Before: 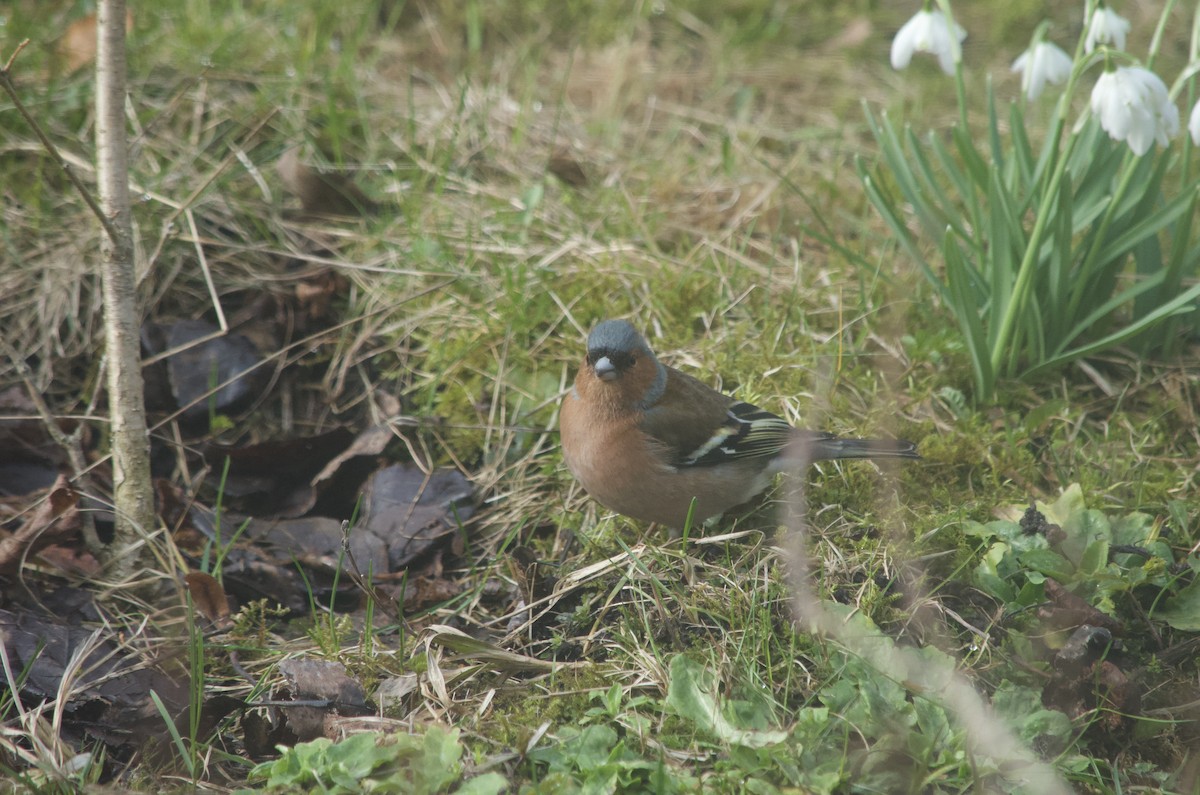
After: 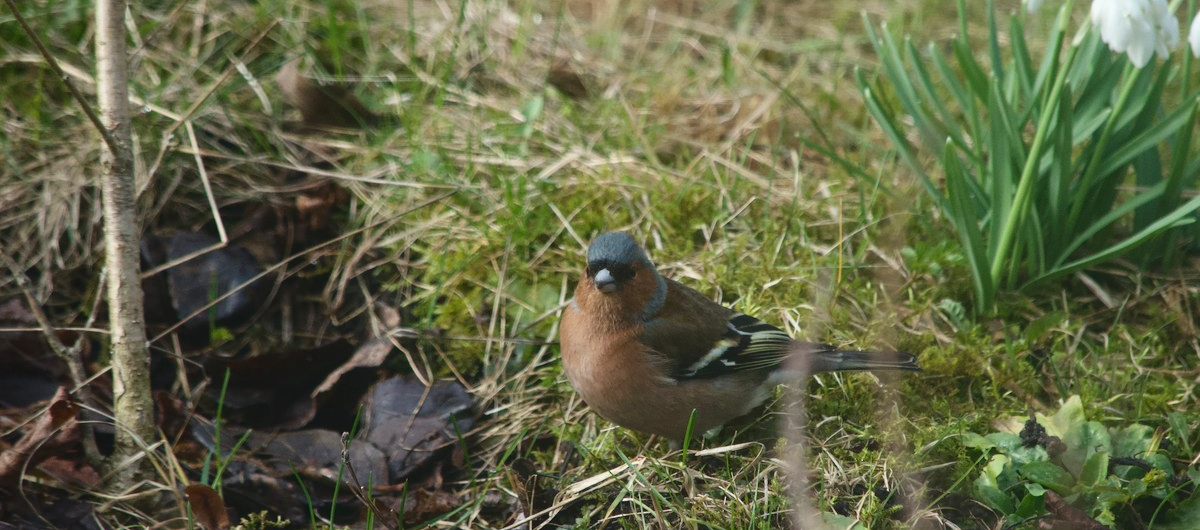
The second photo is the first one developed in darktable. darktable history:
crop: top 11.166%, bottom 22.168%
contrast brightness saturation: contrast 0.2, brightness -0.11, saturation 0.1
